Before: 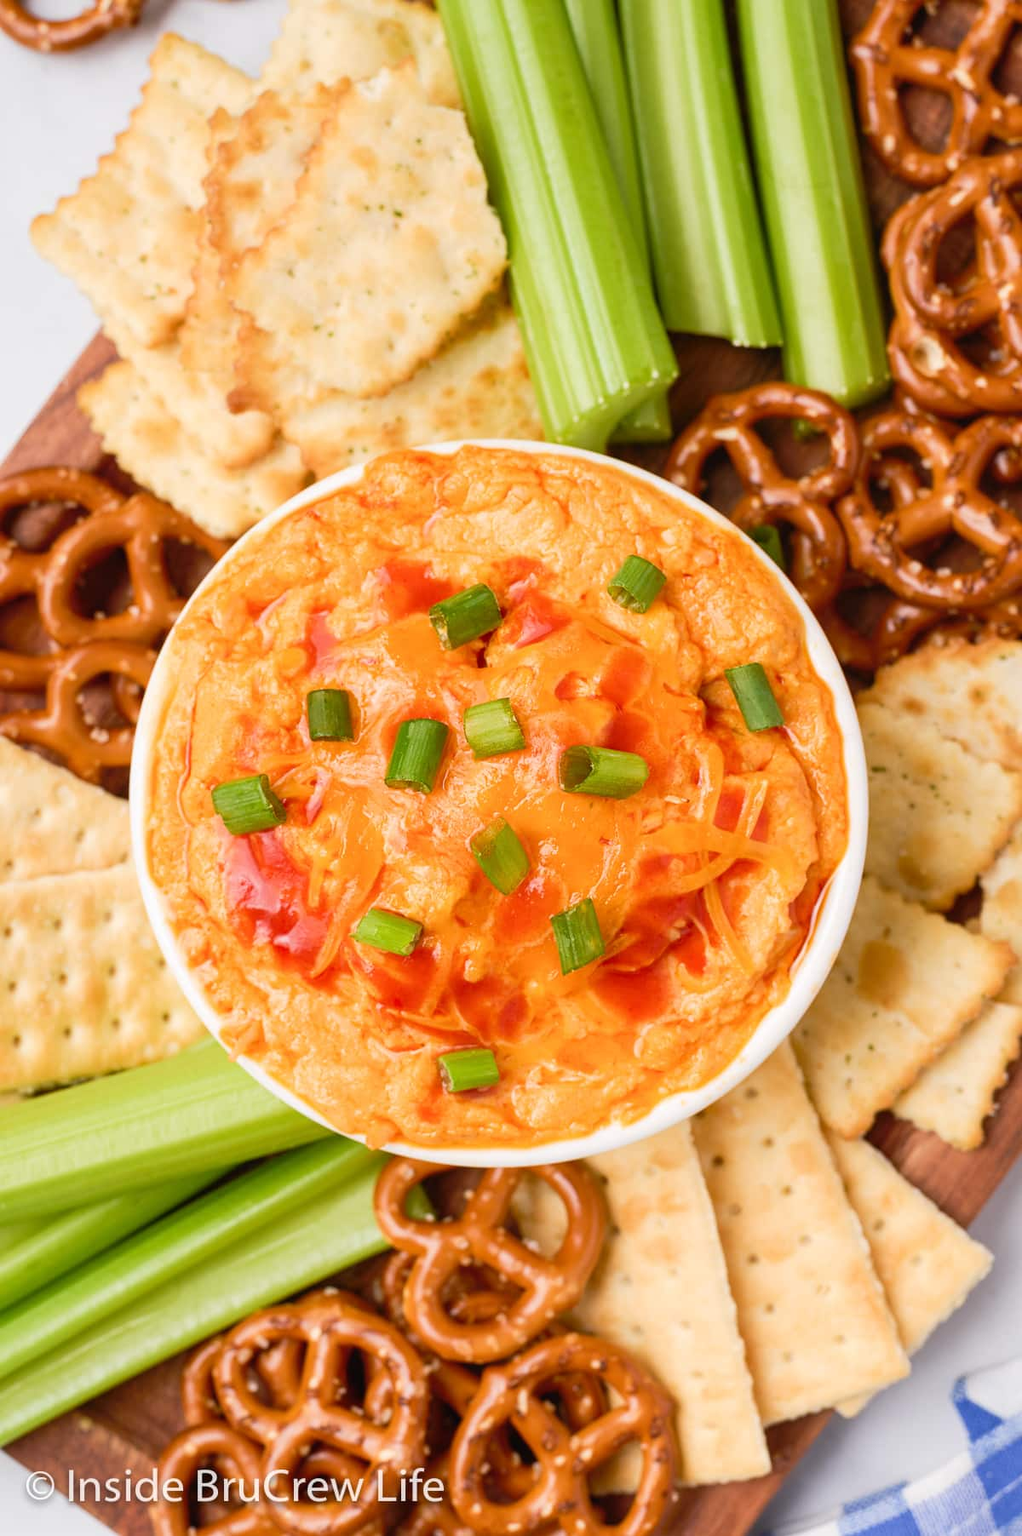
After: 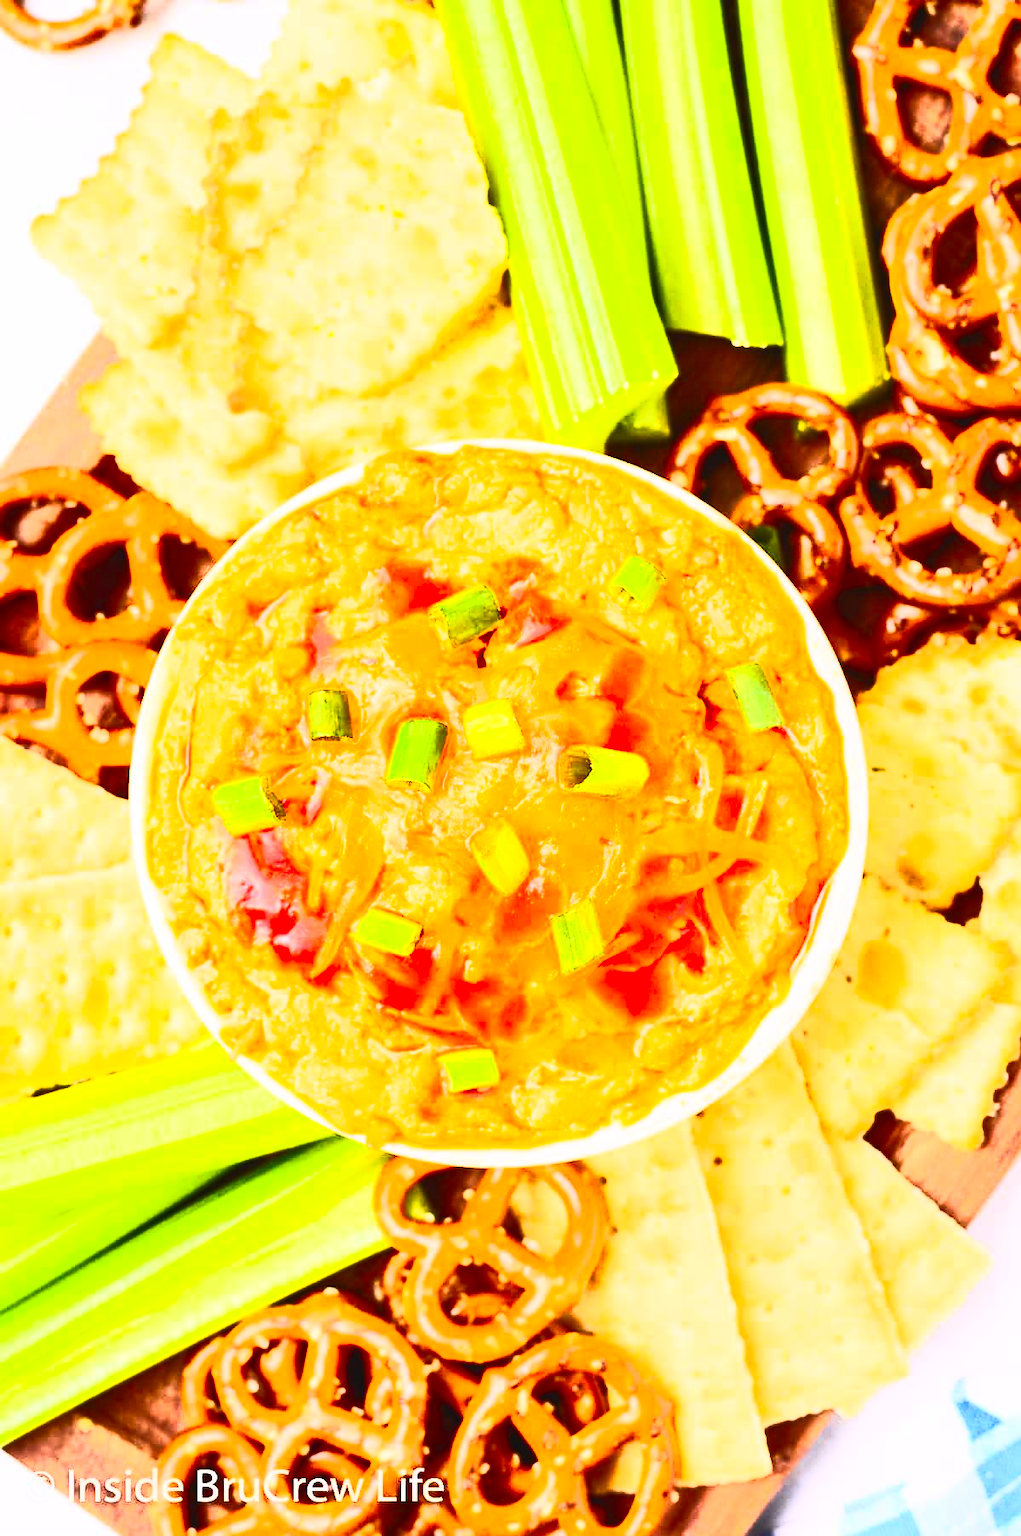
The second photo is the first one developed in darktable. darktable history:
contrast brightness saturation: contrast 0.83, brightness 0.59, saturation 0.59
rgb curve: curves: ch0 [(0, 0) (0.284, 0.292) (0.505, 0.644) (1, 1)], compensate middle gray true
